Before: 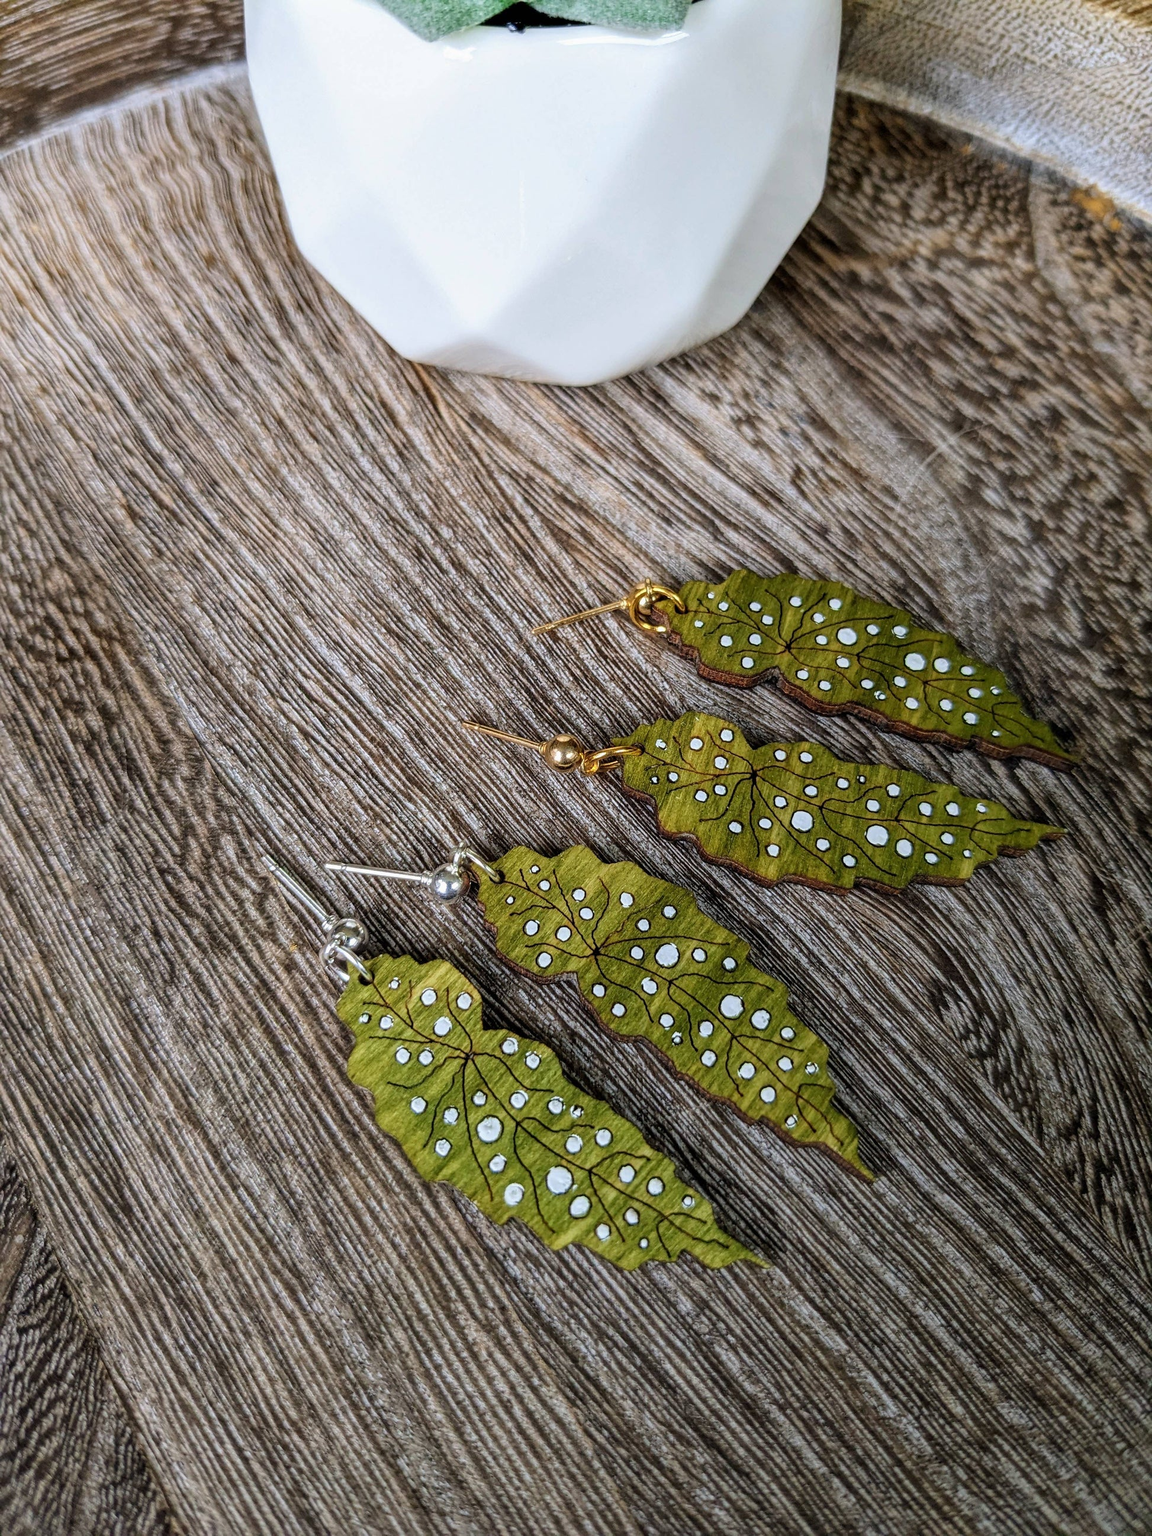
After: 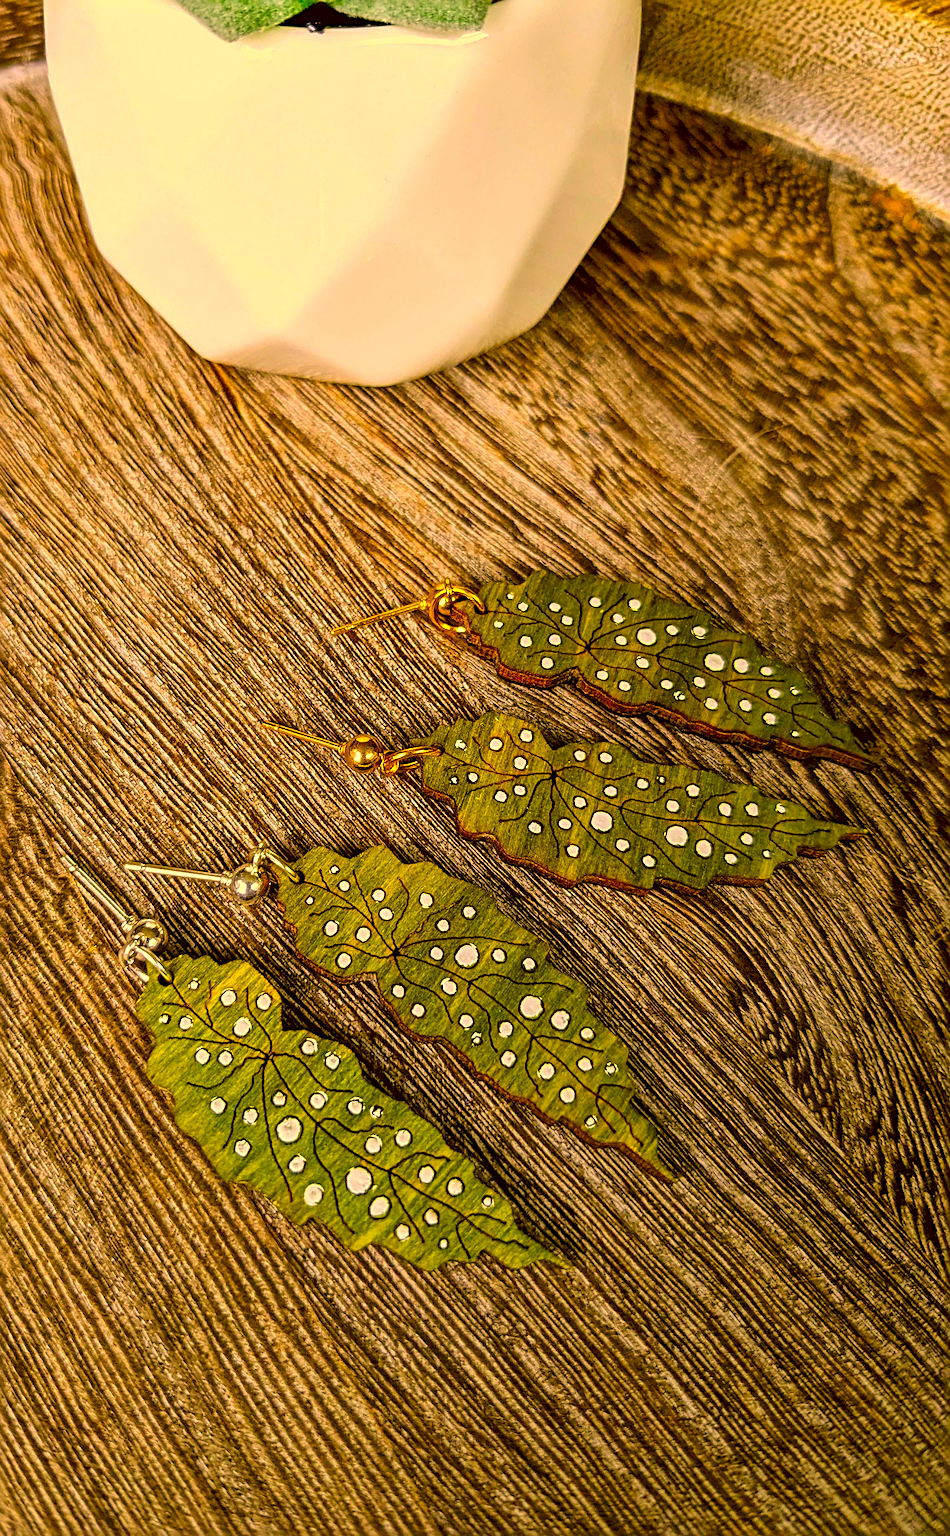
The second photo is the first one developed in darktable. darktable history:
color correction: highlights a* 10.87, highlights b* 30.04, shadows a* 2.6, shadows b* 17.66, saturation 1.72
tone equalizer: -8 EV -0.584 EV, edges refinement/feathering 500, mask exposure compensation -1.57 EV, preserve details no
sharpen: radius 3.983
crop: left 17.456%, bottom 0.019%
shadows and highlights: shadows 36.98, highlights -27.11, soften with gaussian
exposure: exposure 0.128 EV, compensate exposure bias true, compensate highlight preservation false
